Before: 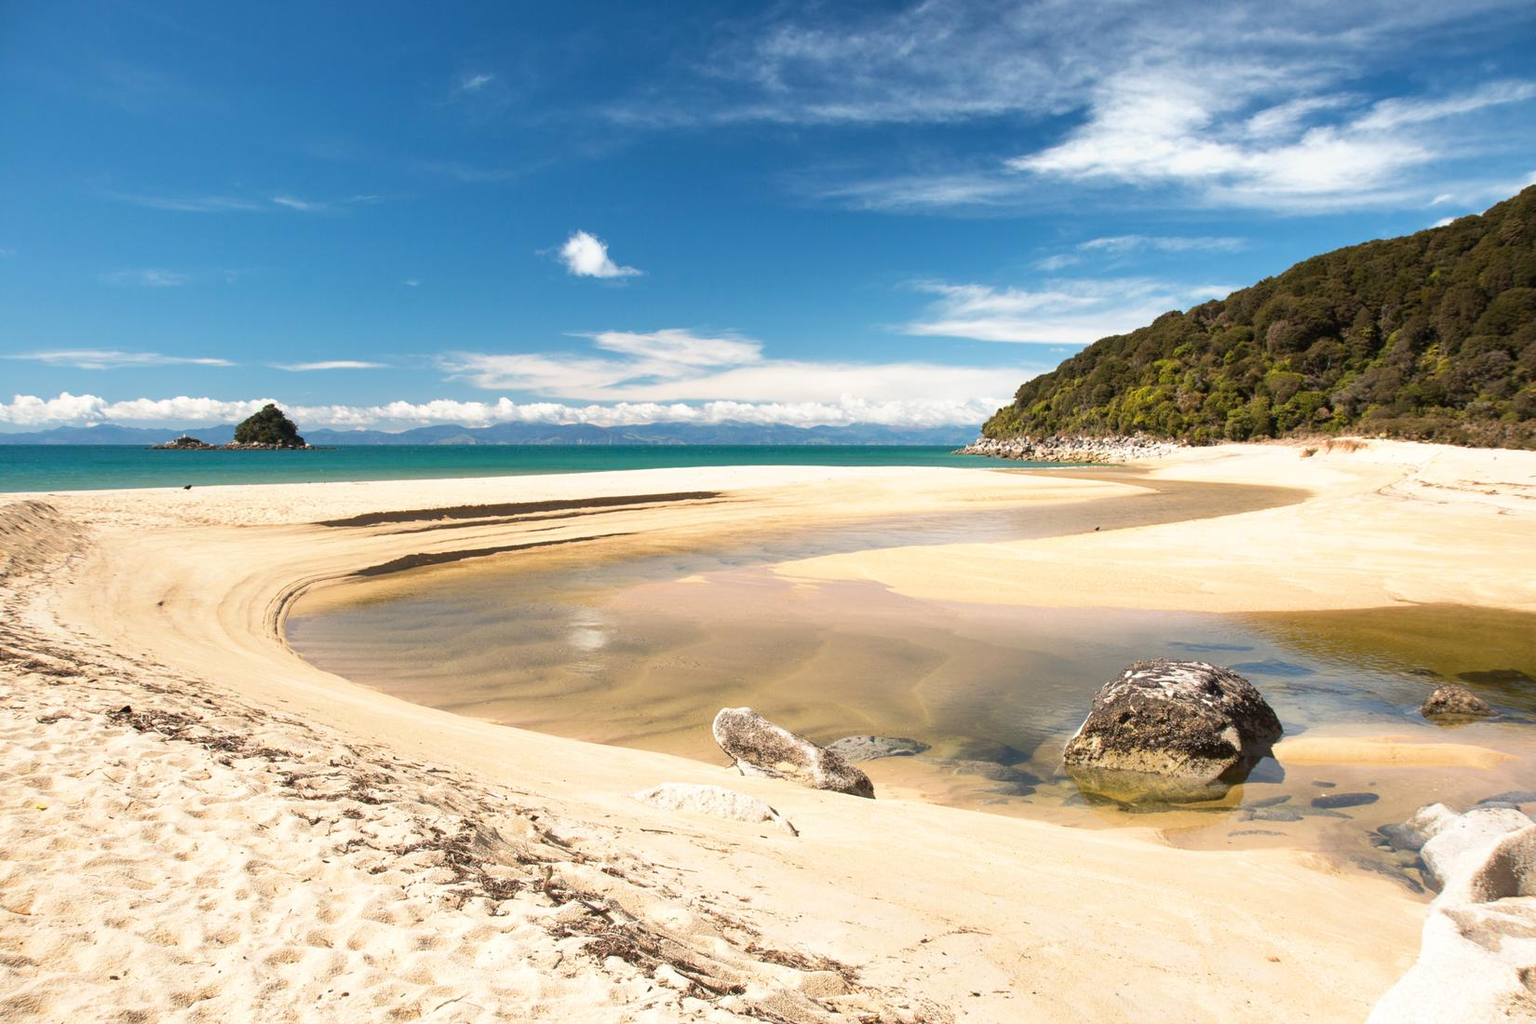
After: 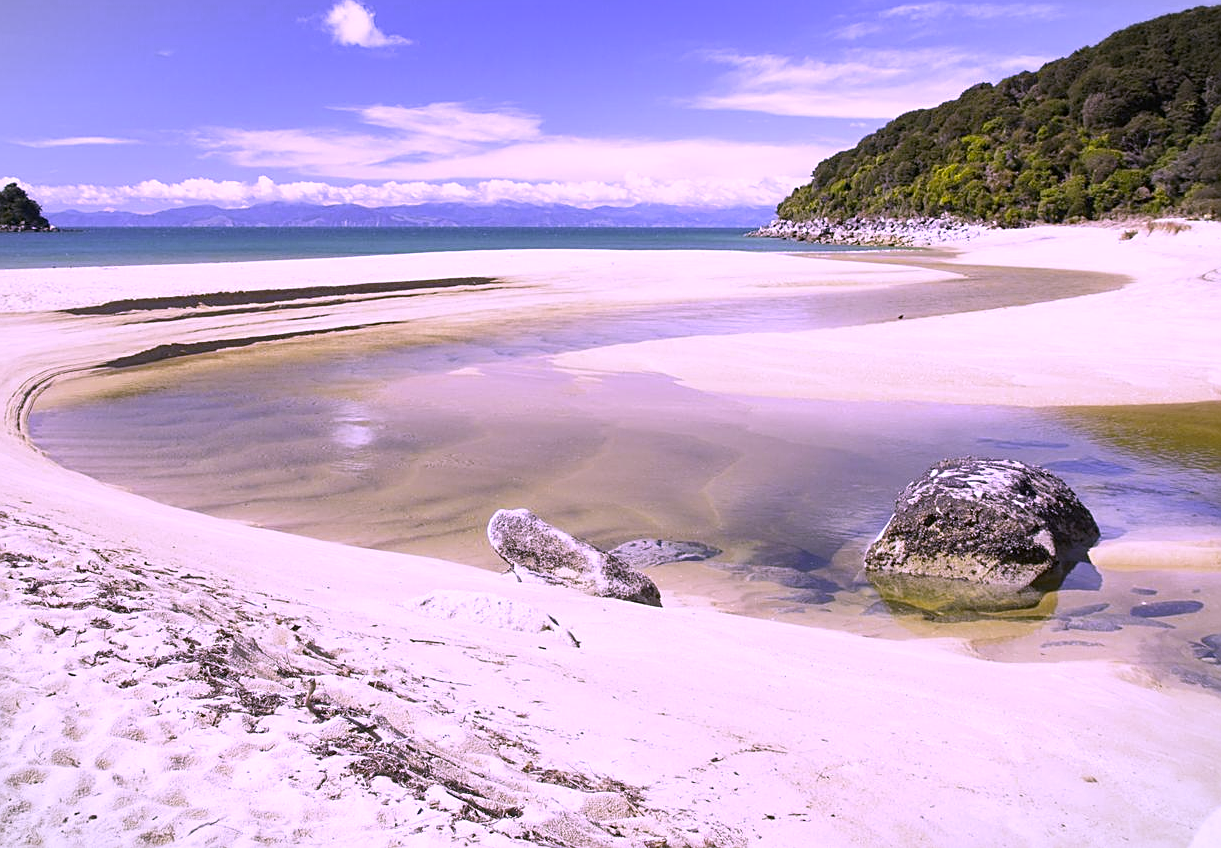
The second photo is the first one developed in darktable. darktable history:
color correction: highlights a* 21.88, highlights b* 22.25
white balance: red 0.766, blue 1.537
crop: left 16.871%, top 22.857%, right 9.116%
vignetting: fall-off start 100%, brightness -0.282, width/height ratio 1.31
sharpen: on, module defaults
exposure: compensate highlight preservation false
